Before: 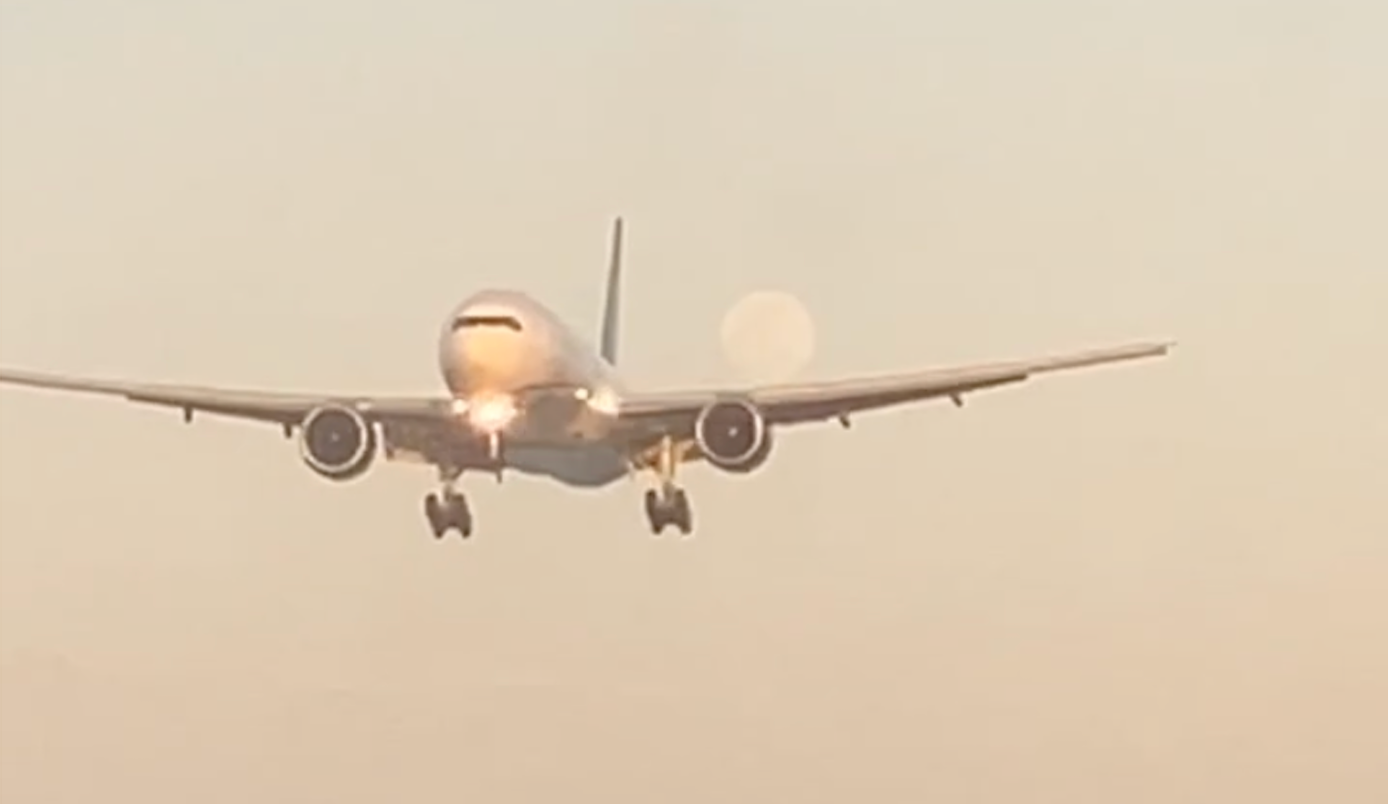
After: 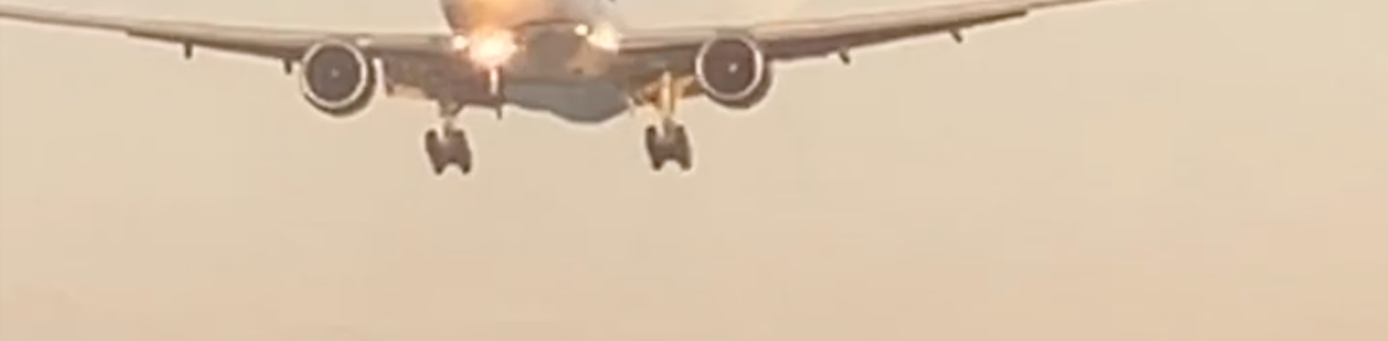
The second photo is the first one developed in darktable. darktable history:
crop: top 45.364%, bottom 12.128%
